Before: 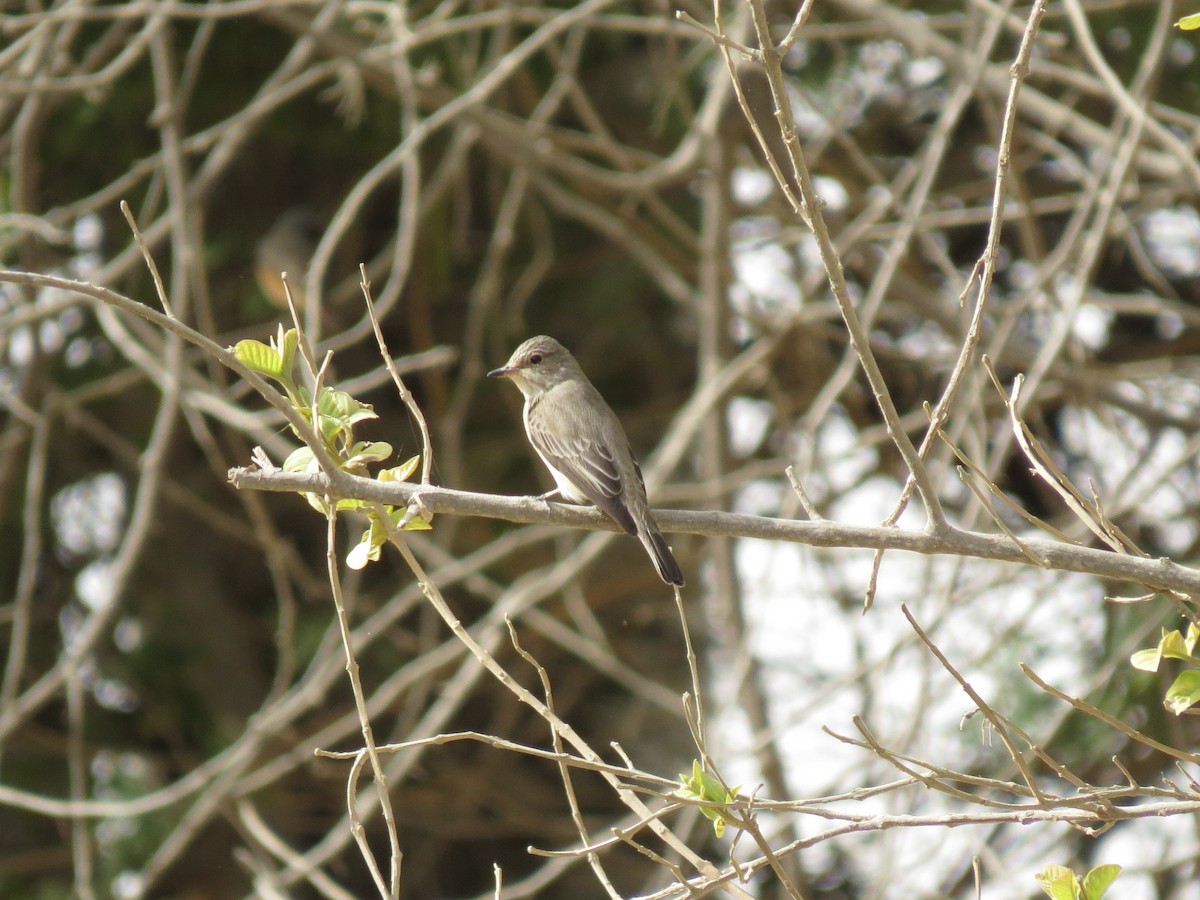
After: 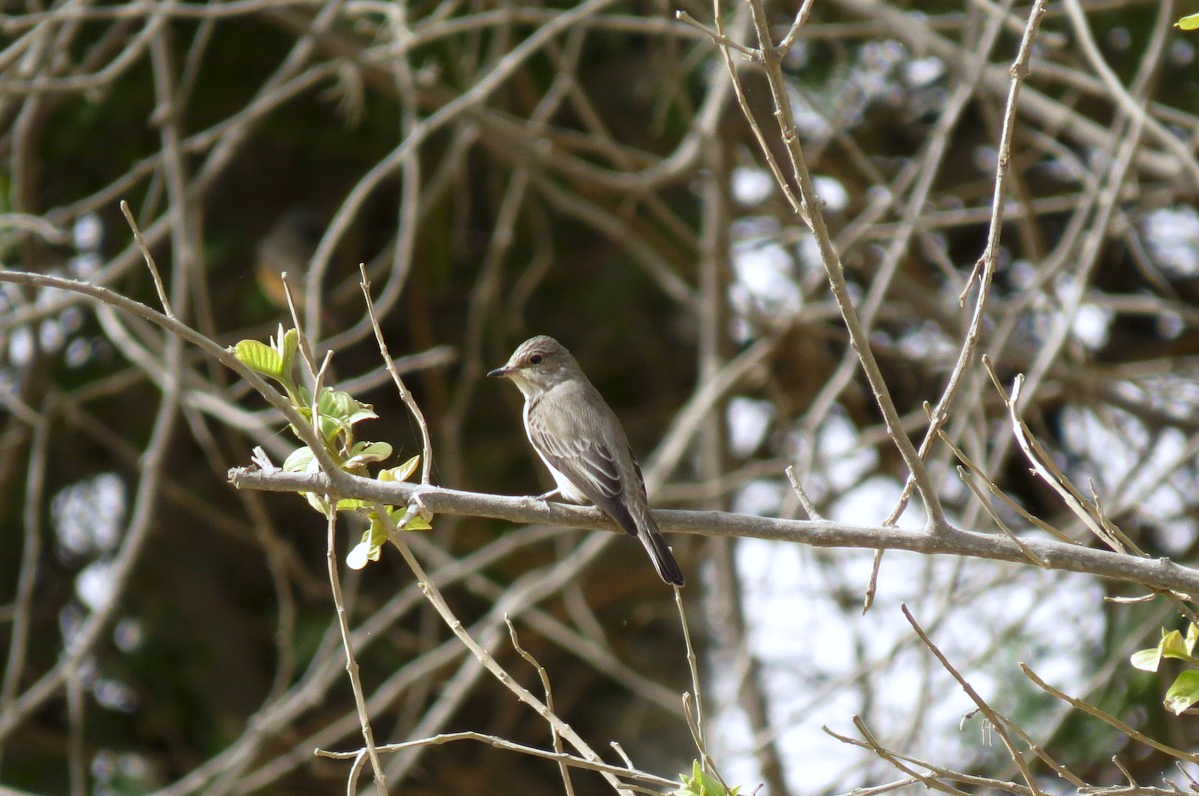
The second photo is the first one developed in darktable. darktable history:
color calibration: illuminant as shot in camera, x 0.358, y 0.373, temperature 4628.91 K
crop and rotate: top 0%, bottom 11.49%
contrast brightness saturation: contrast 0.07, brightness -0.14, saturation 0.11
